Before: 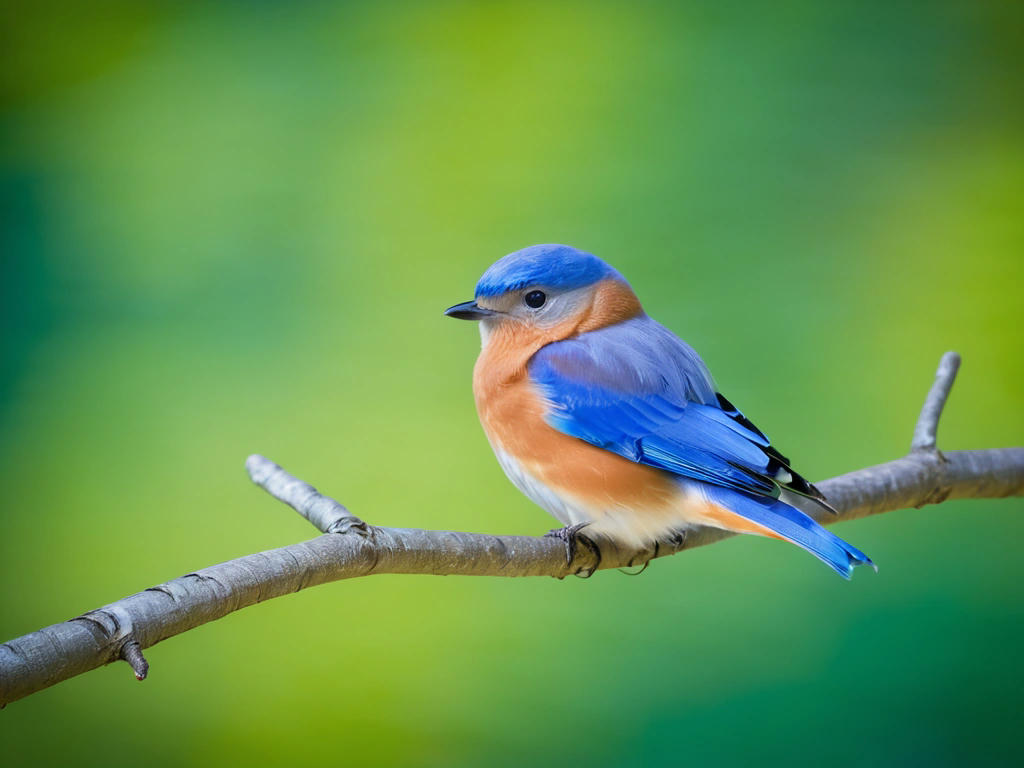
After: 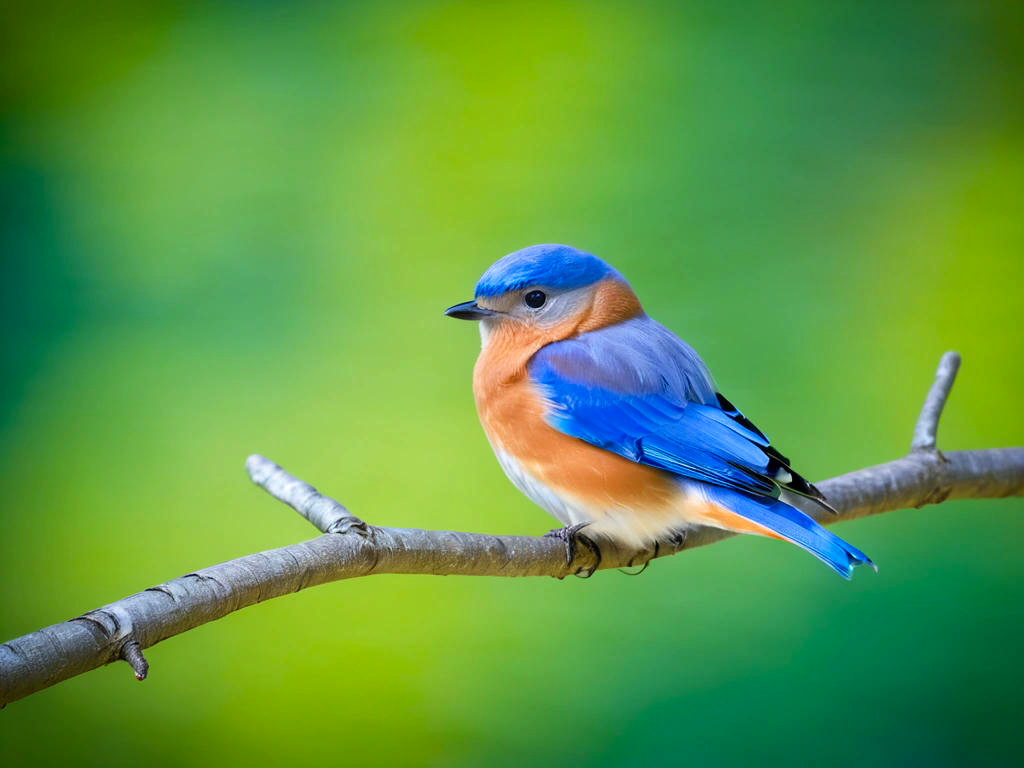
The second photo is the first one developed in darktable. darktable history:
color balance: contrast 8.5%, output saturation 105%
